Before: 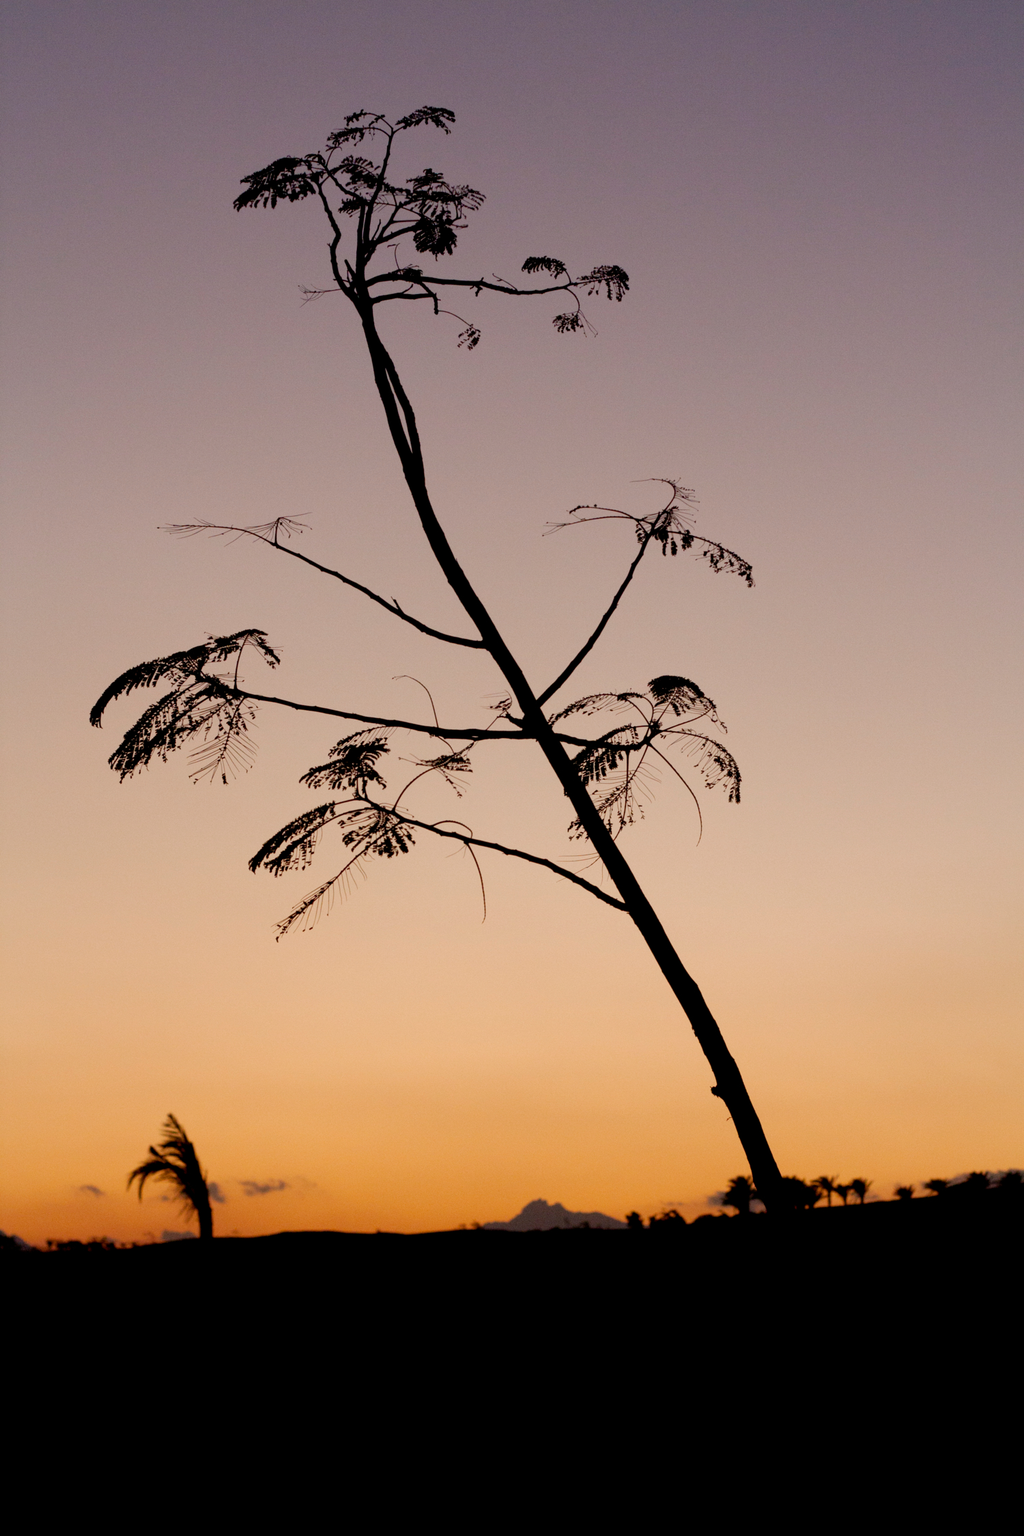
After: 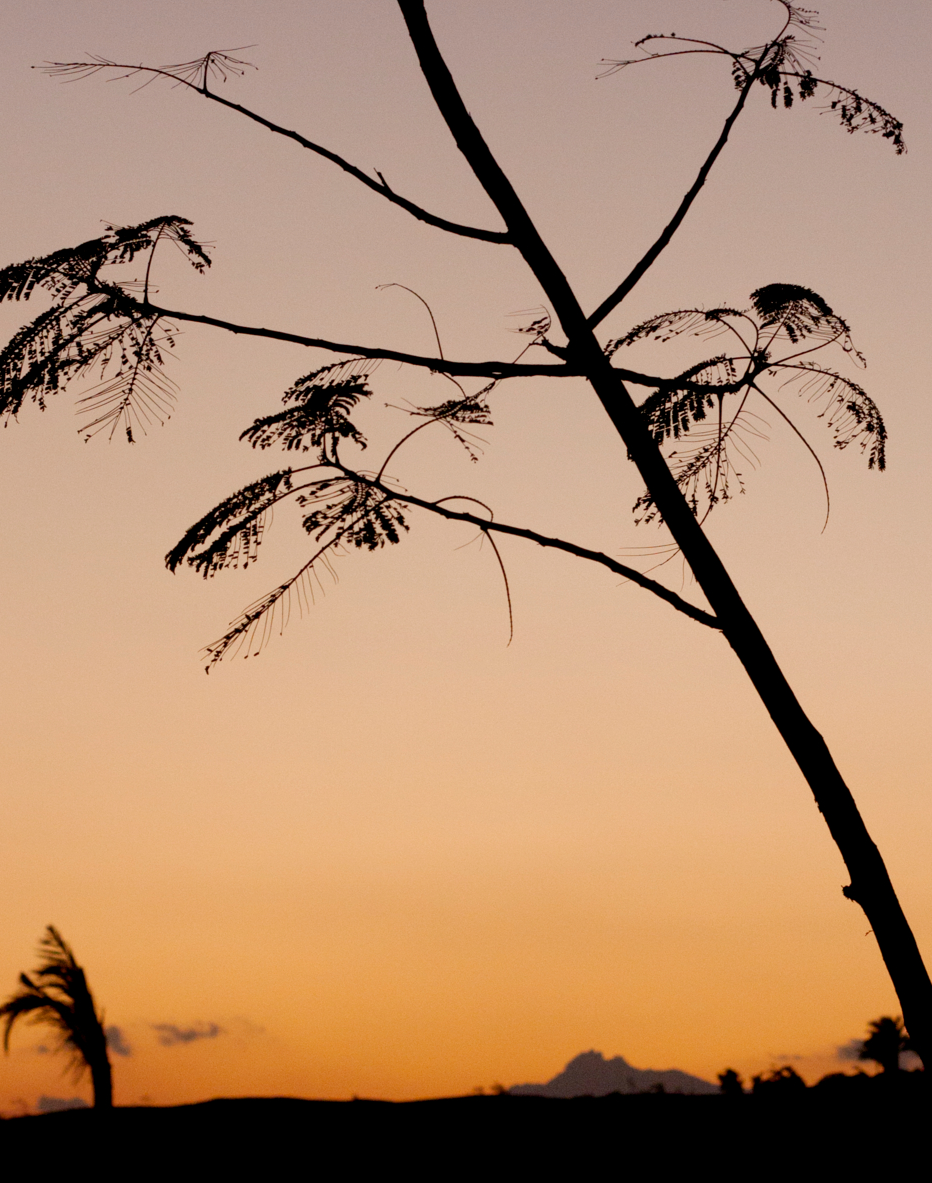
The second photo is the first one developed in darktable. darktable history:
crop: left 13.303%, top 31.409%, right 24.532%, bottom 16.007%
